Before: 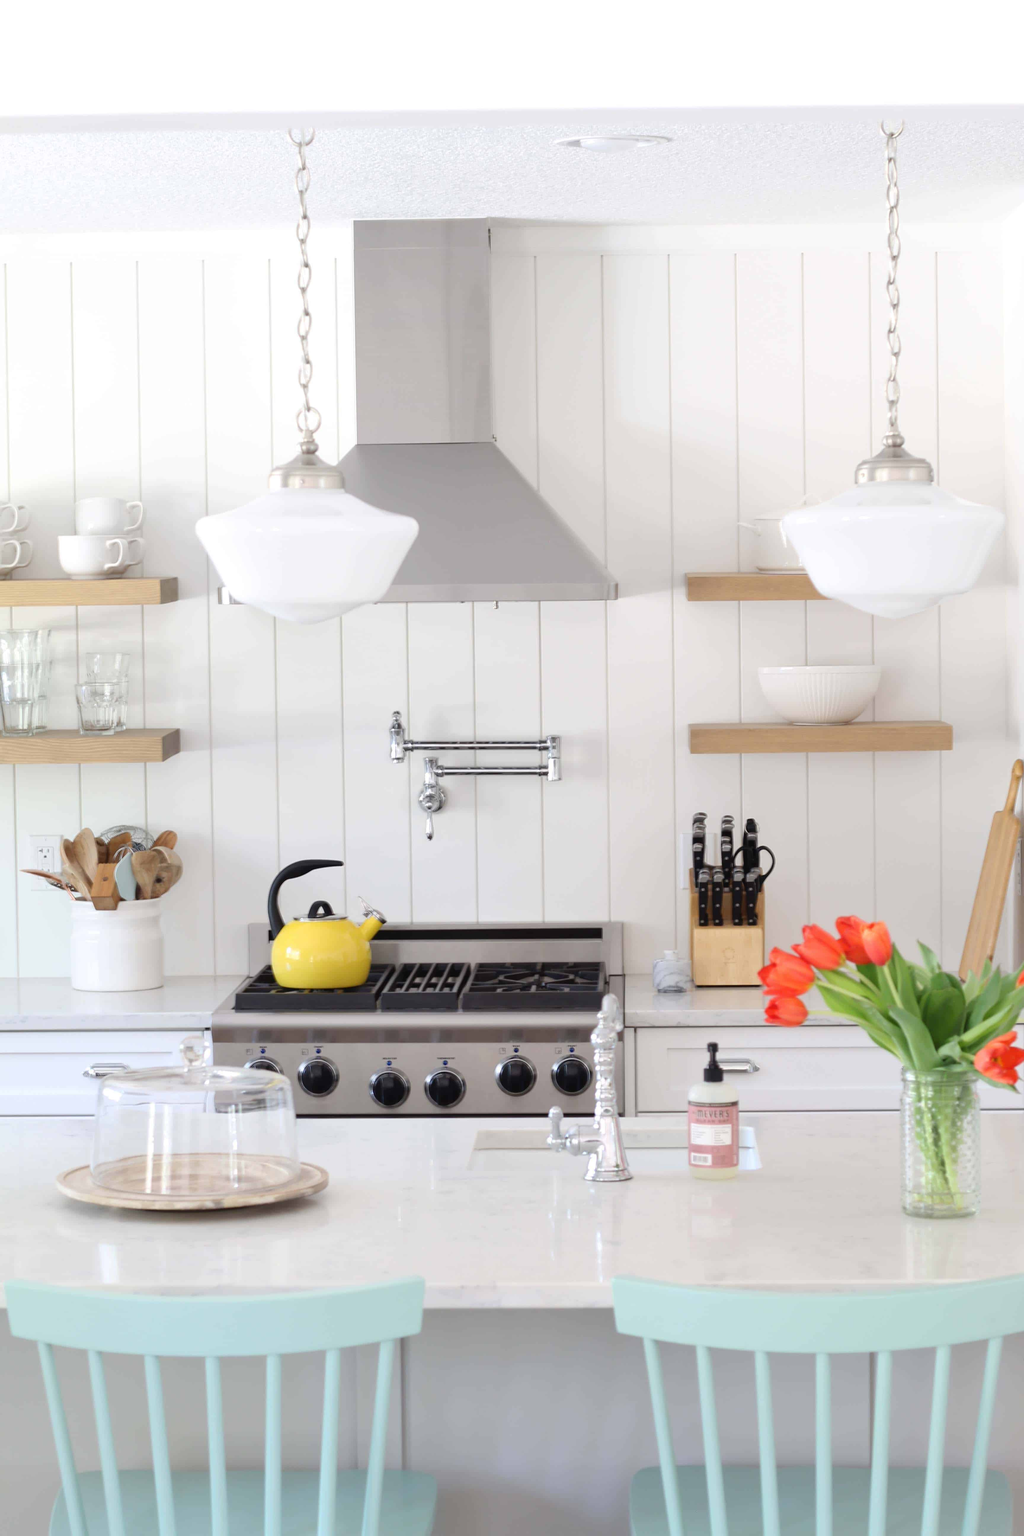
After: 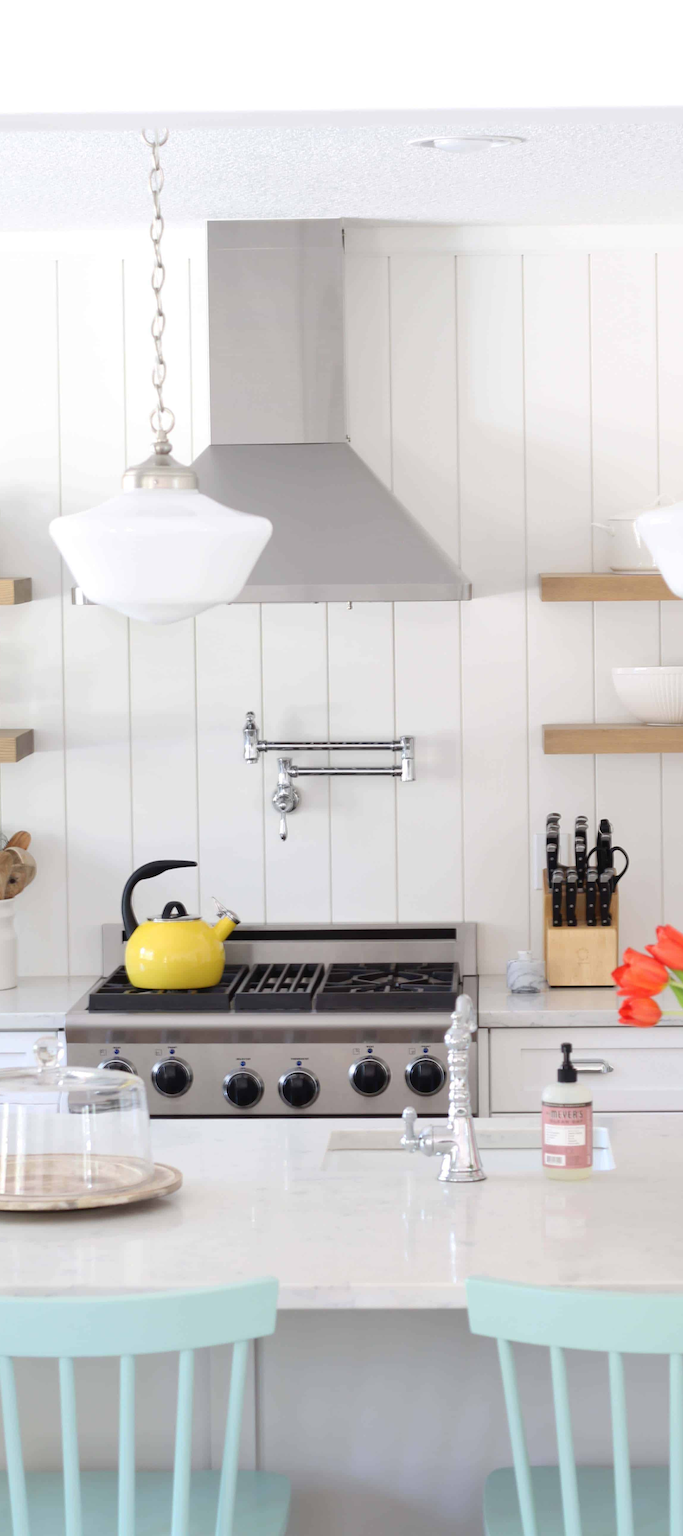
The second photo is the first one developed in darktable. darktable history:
crop and rotate: left 14.347%, right 18.95%
